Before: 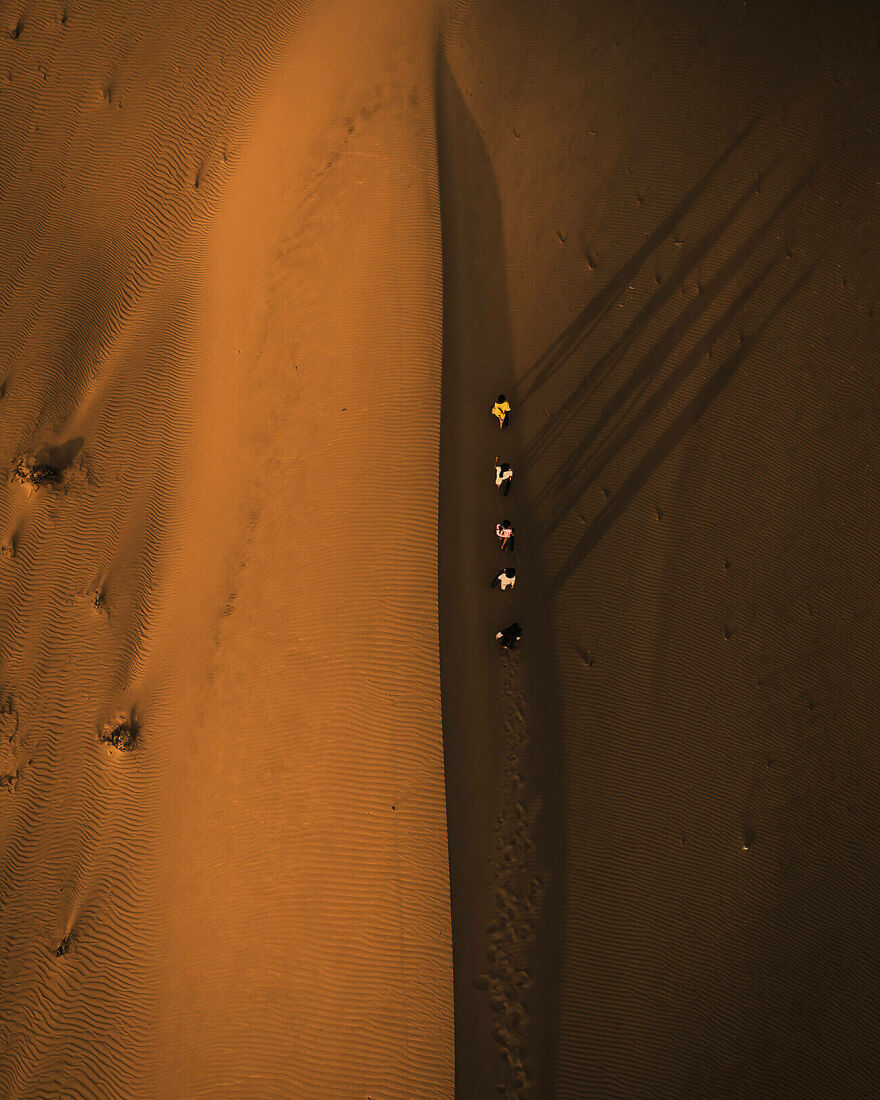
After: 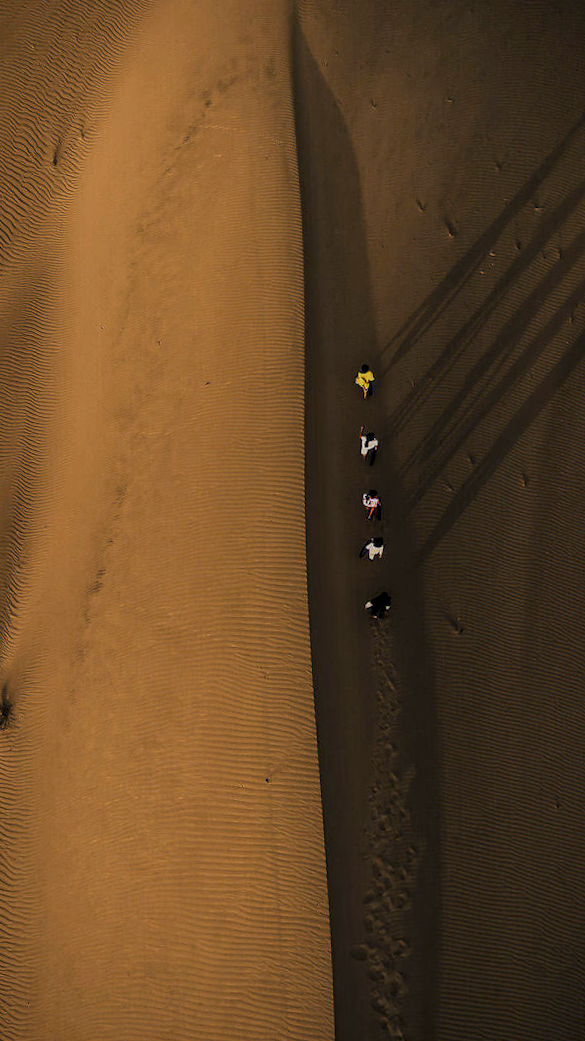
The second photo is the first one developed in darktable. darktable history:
crop and rotate: left 15.055%, right 18.278%
rotate and perspective: rotation -1.42°, crop left 0.016, crop right 0.984, crop top 0.035, crop bottom 0.965
white balance: red 0.871, blue 1.249
local contrast: on, module defaults
